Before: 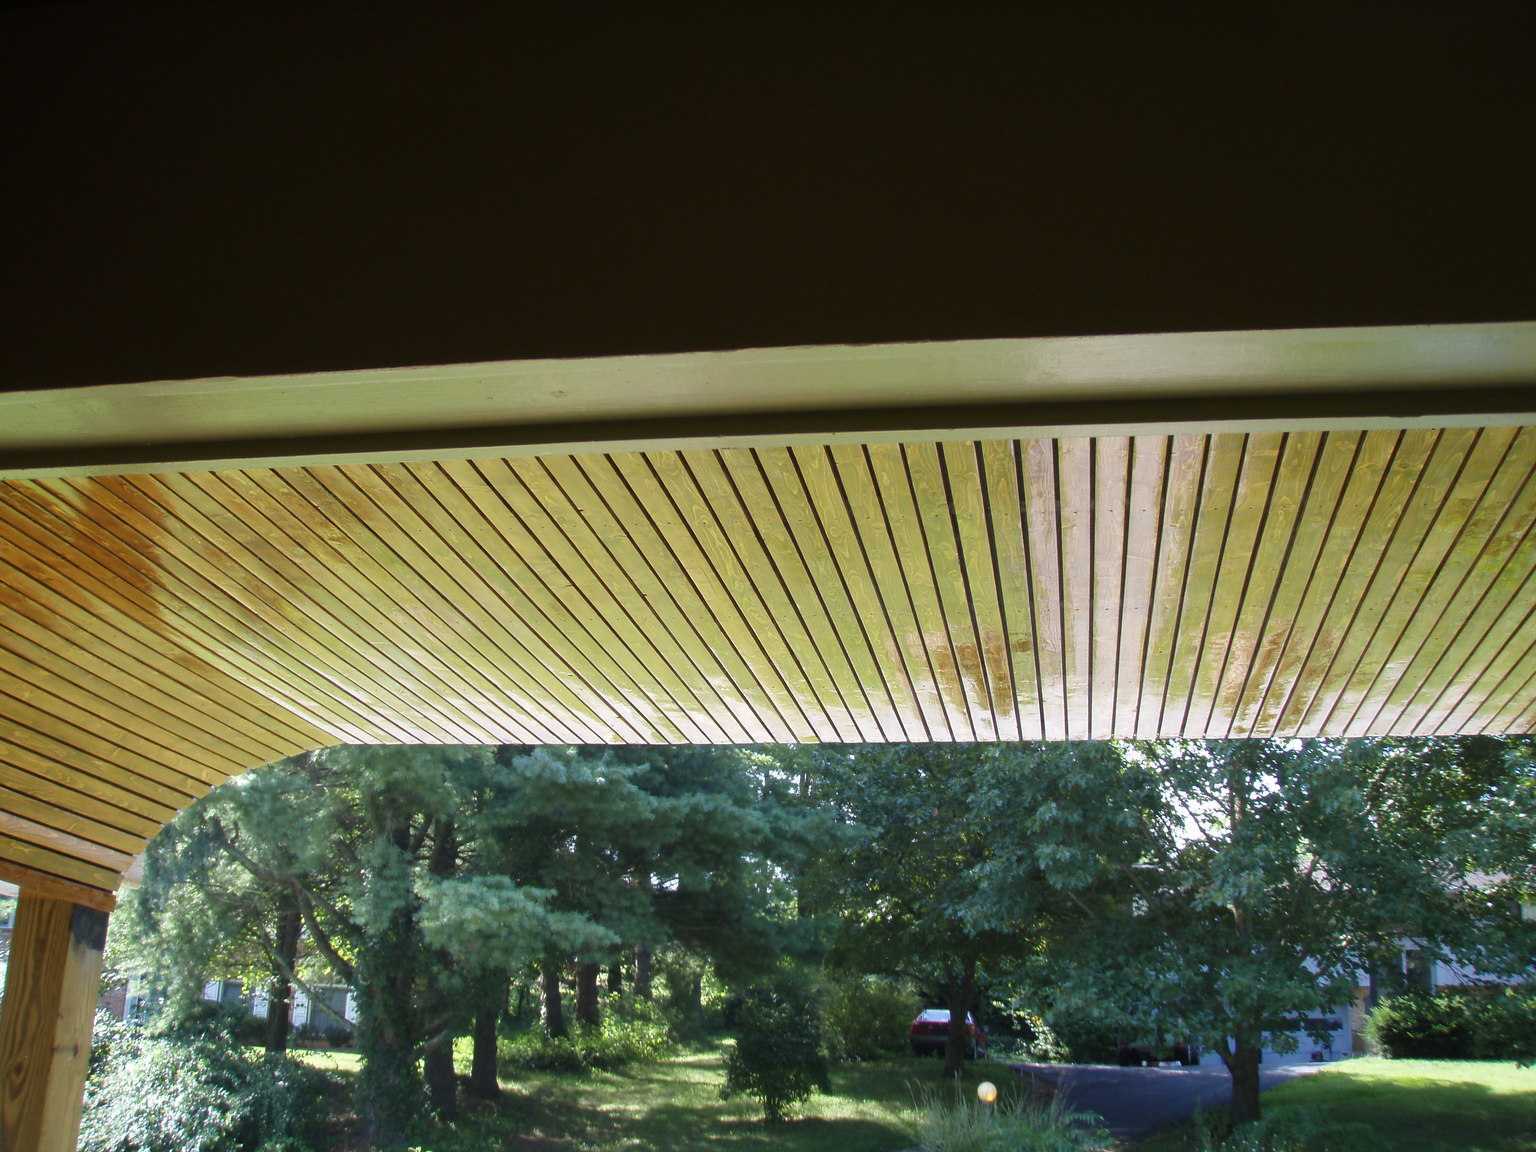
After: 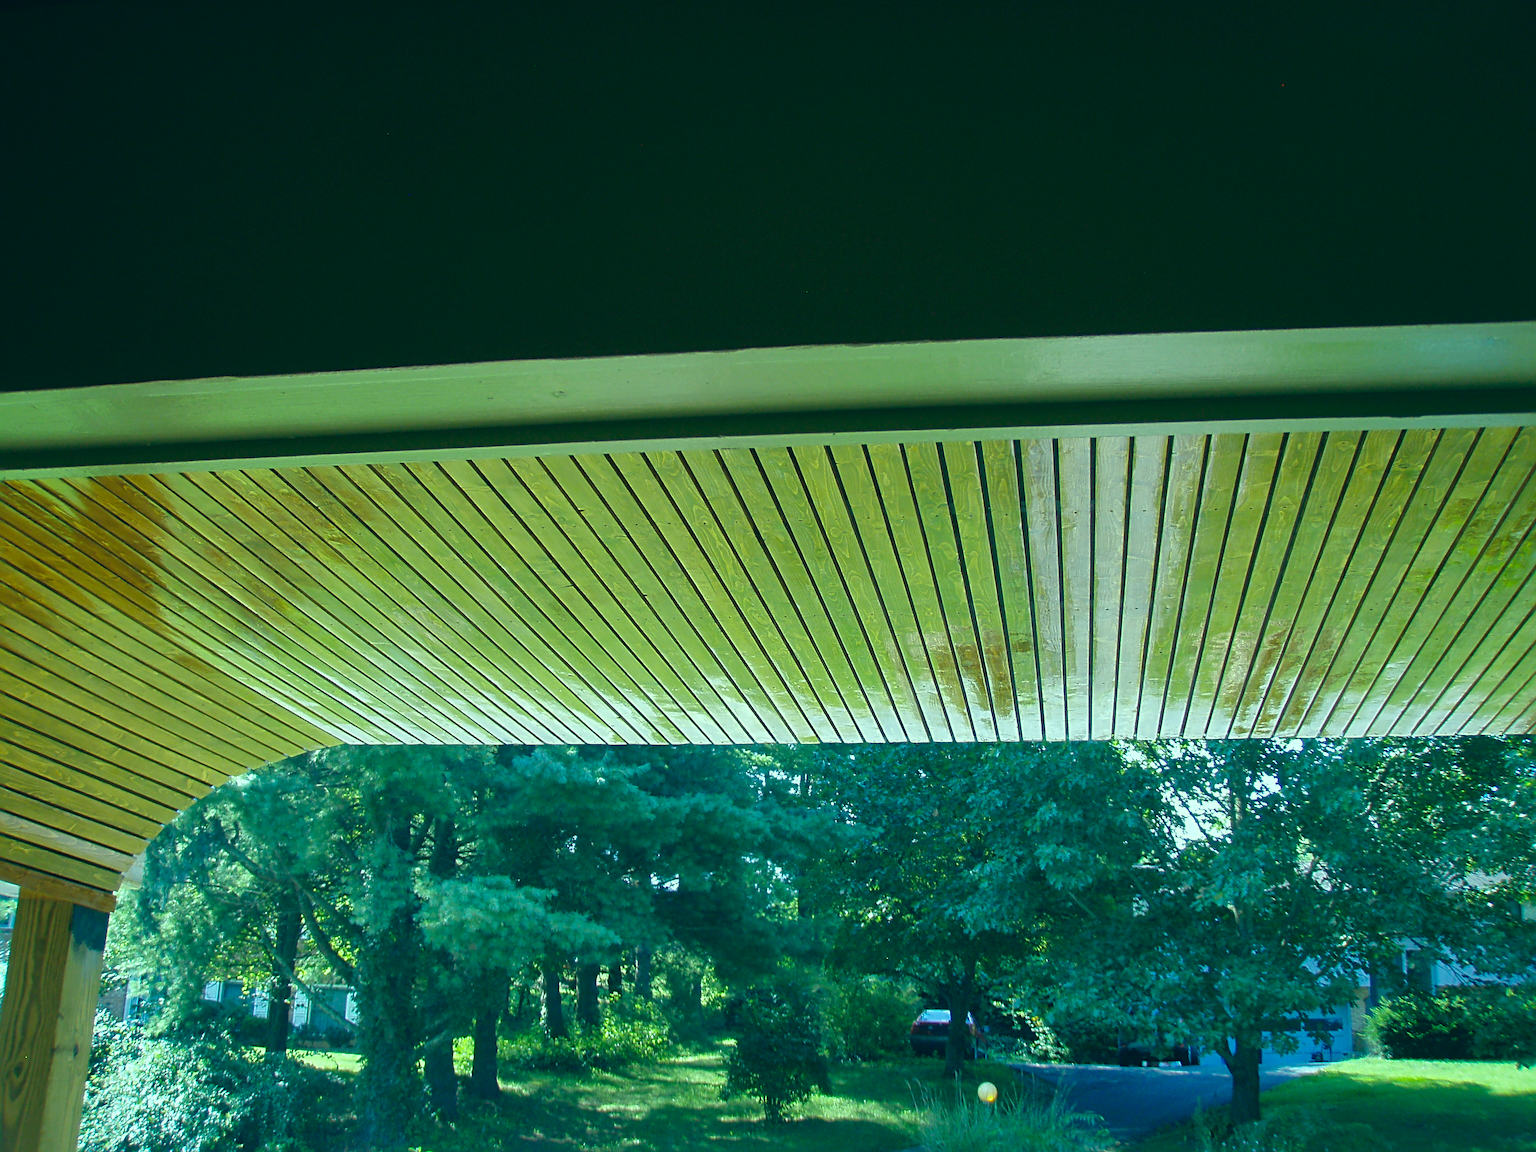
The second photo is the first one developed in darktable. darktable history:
shadows and highlights: on, module defaults
color correction: highlights a* -20.08, highlights b* 9.8, shadows a* -20.4, shadows b* -10.76
sharpen: radius 4
white balance: red 0.976, blue 1.04
color balance rgb: perceptual saturation grading › global saturation 10%, global vibrance 10%
